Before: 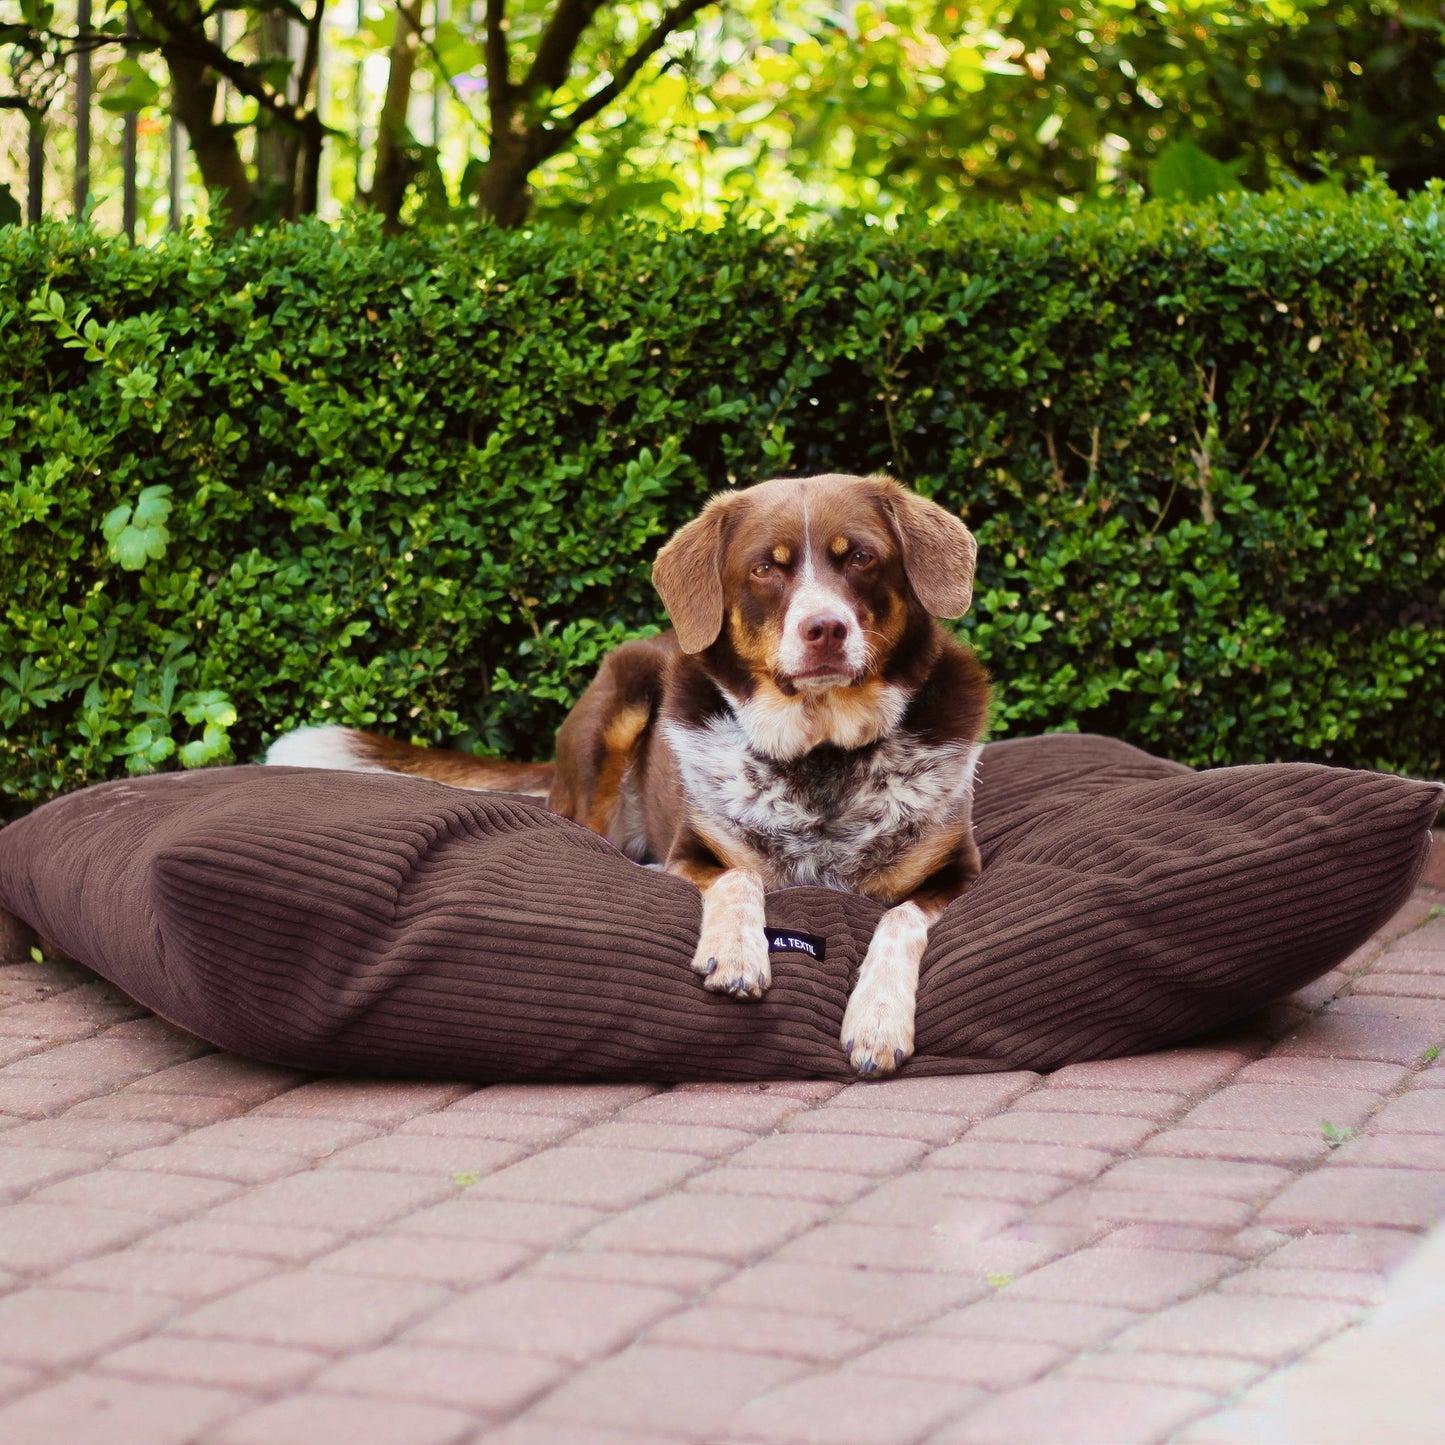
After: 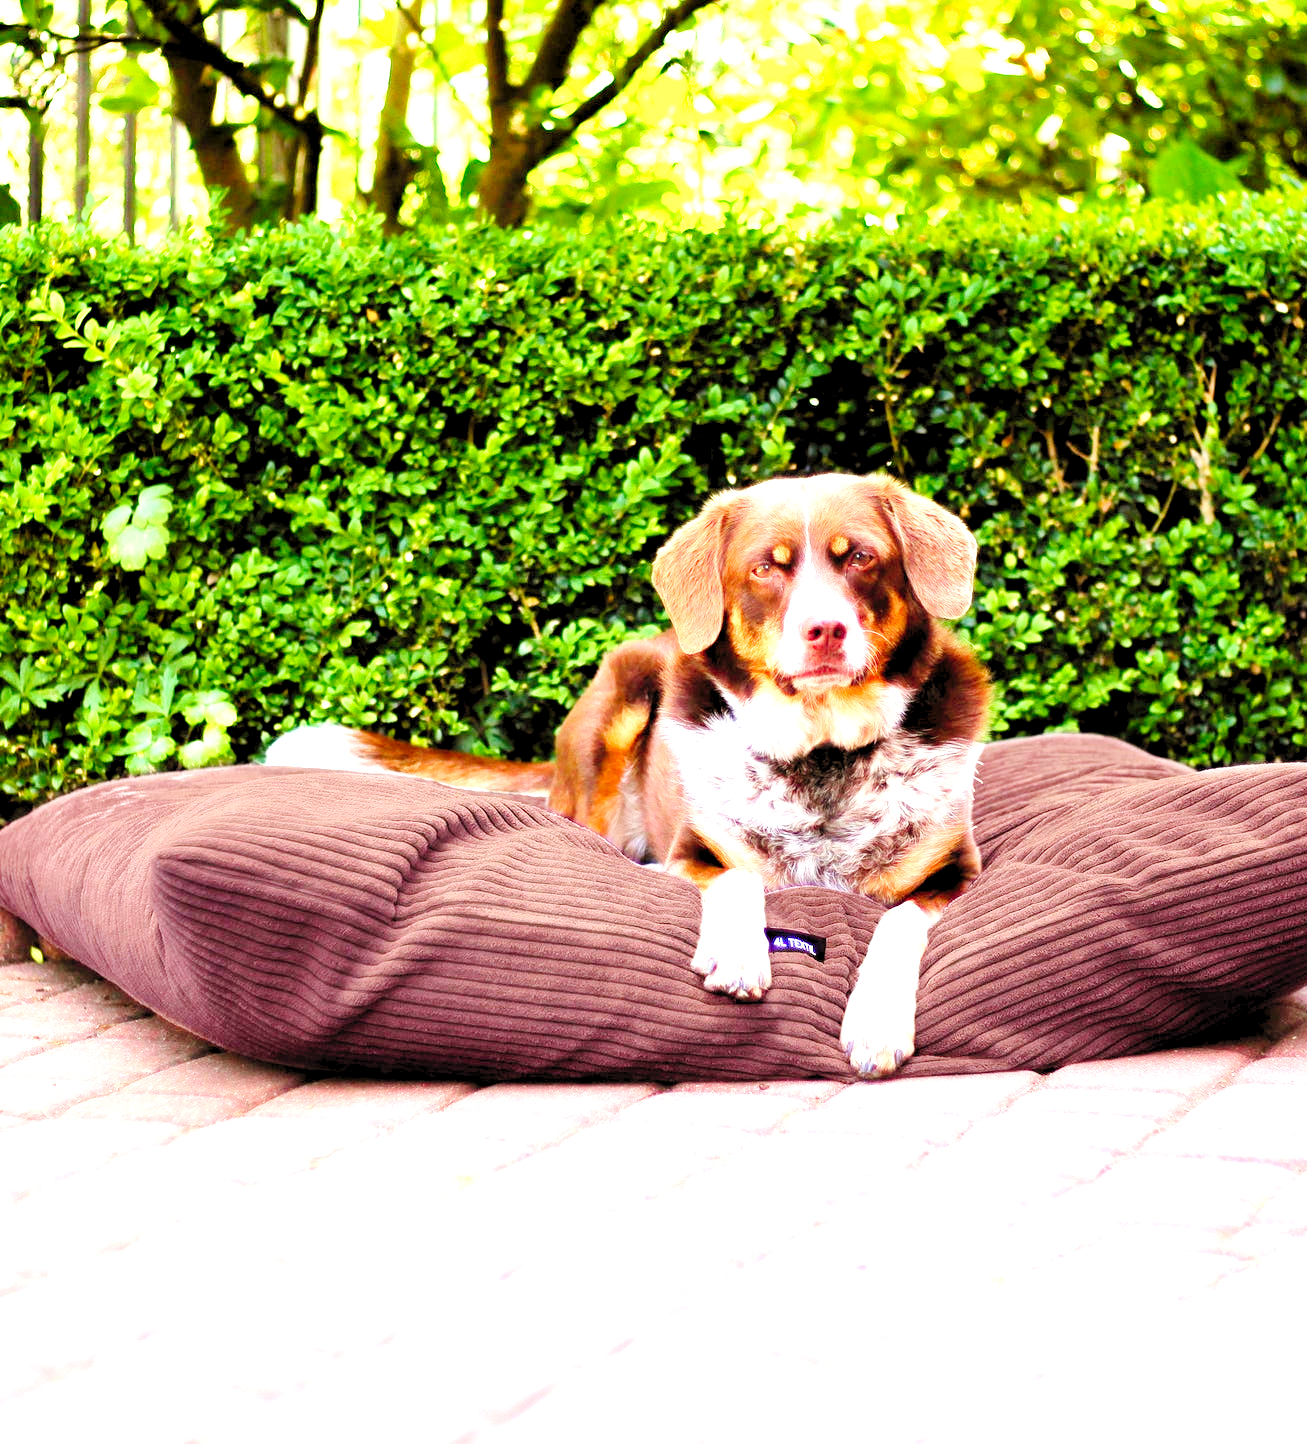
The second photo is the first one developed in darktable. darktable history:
crop: right 9.509%, bottom 0.031%
levels: levels [0.036, 0.364, 0.827]
base curve: curves: ch0 [(0, 0) (0.008, 0.007) (0.022, 0.029) (0.048, 0.089) (0.092, 0.197) (0.191, 0.399) (0.275, 0.534) (0.357, 0.65) (0.477, 0.78) (0.542, 0.833) (0.799, 0.973) (1, 1)], preserve colors none
